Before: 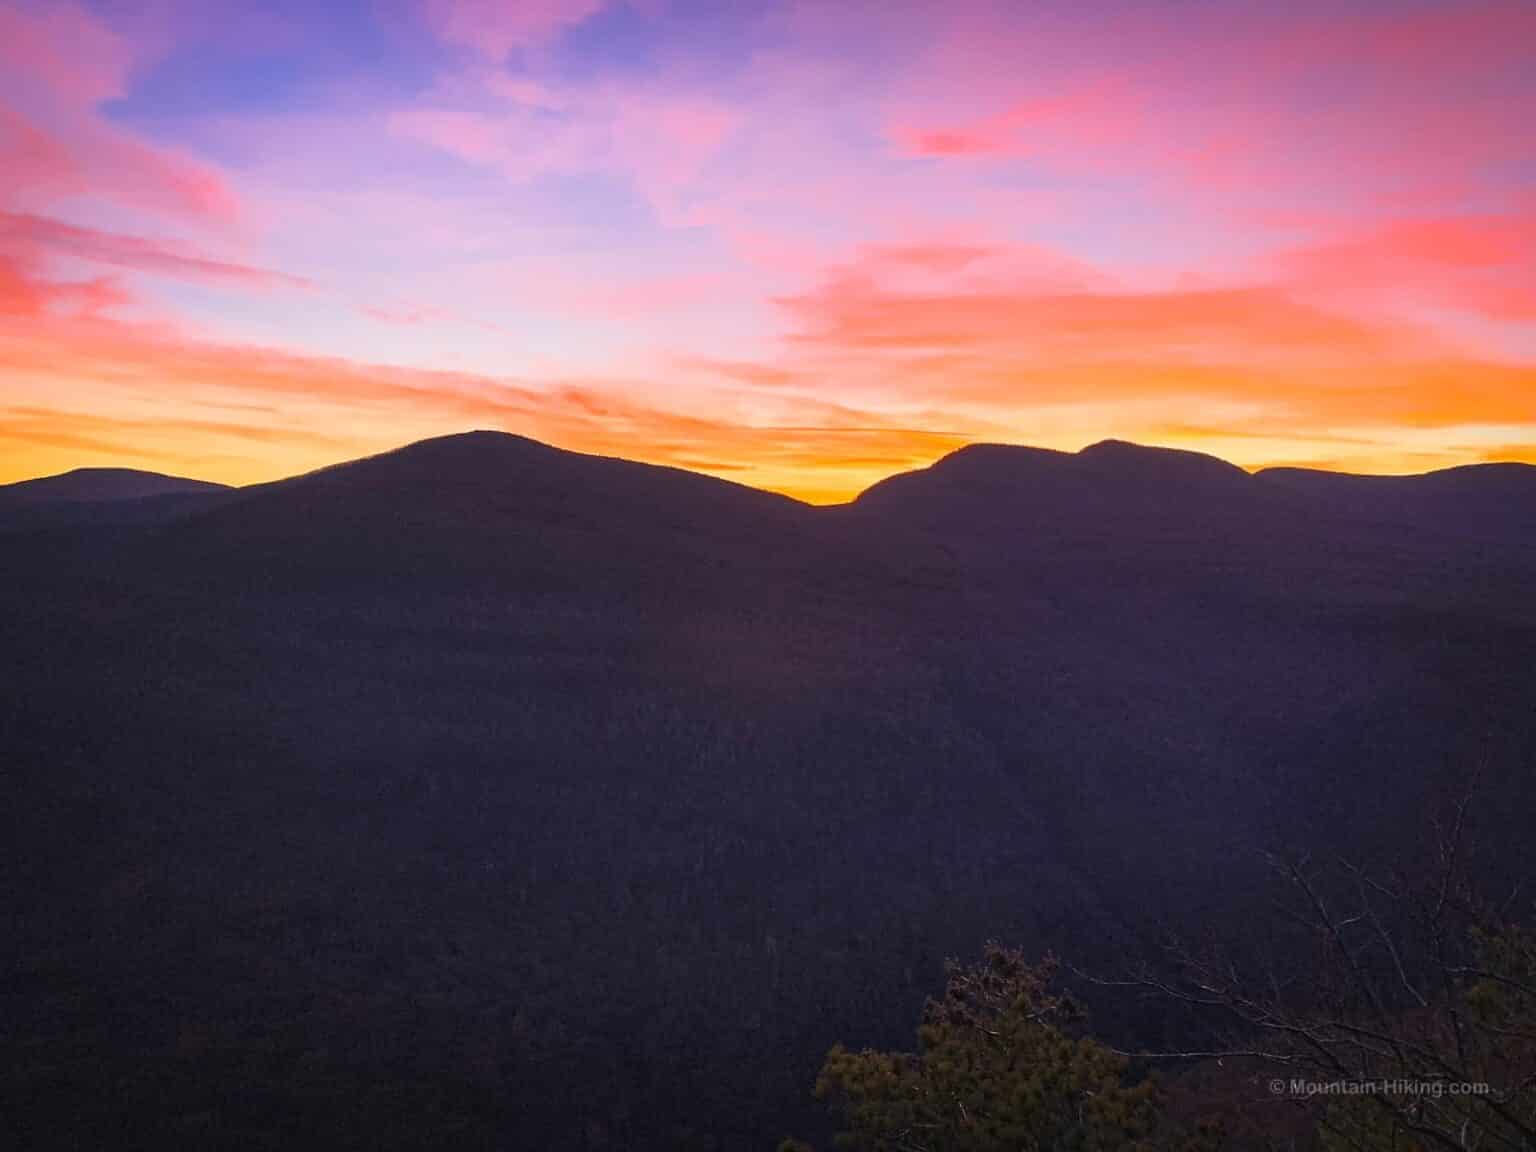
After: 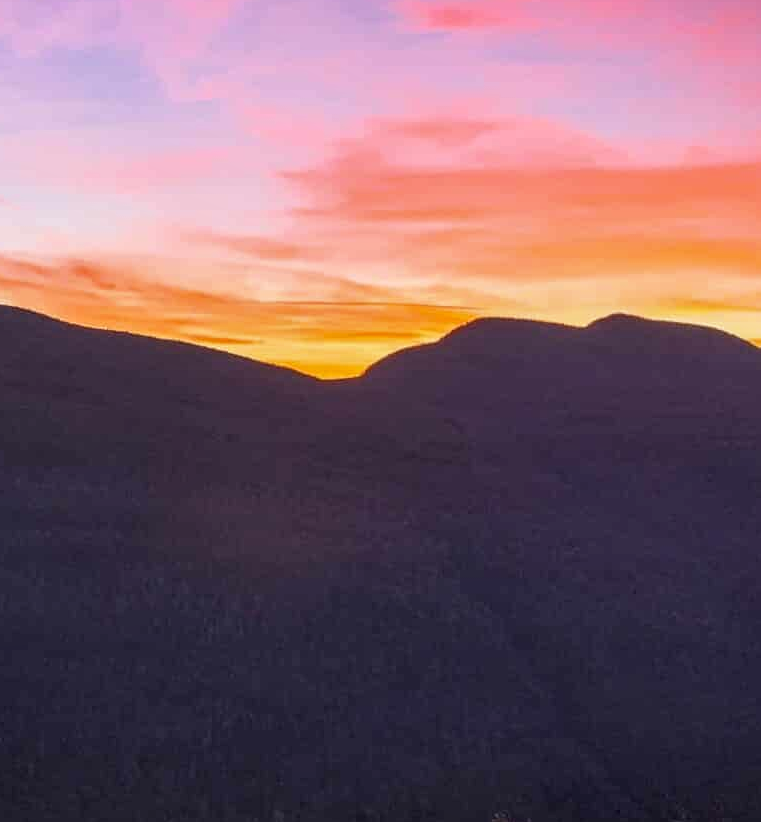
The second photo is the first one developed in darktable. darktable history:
crop: left 32.075%, top 10.976%, right 18.355%, bottom 17.596%
local contrast: on, module defaults
